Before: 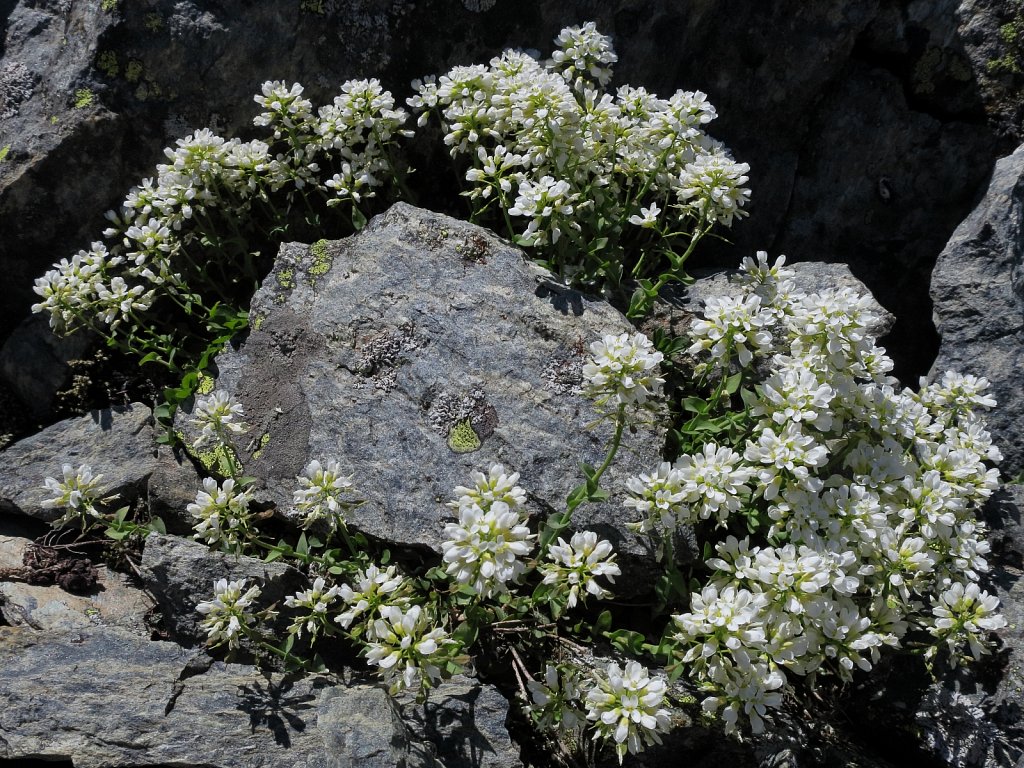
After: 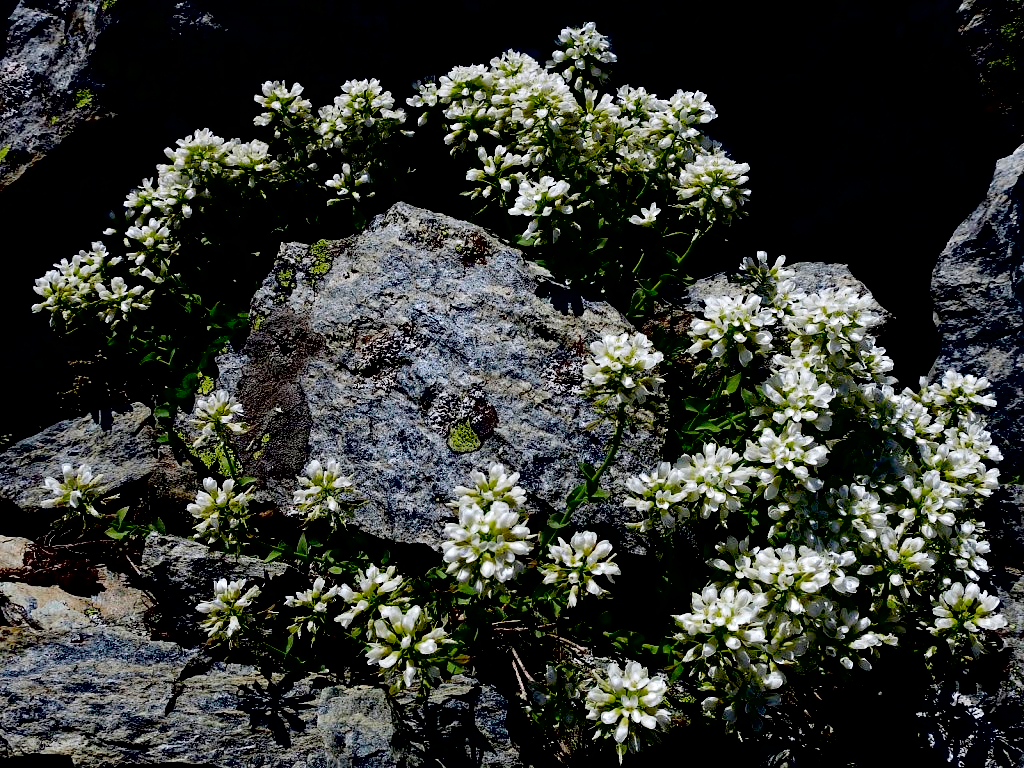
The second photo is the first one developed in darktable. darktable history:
exposure: black level correction 0.1, exposure -0.092 EV, compensate highlight preservation false
color zones: curves: ch0 [(0.203, 0.433) (0.607, 0.517) (0.697, 0.696) (0.705, 0.897)]
tone curve: curves: ch0 [(0, 0) (0.004, 0.001) (0.133, 0.112) (0.325, 0.362) (0.832, 0.893) (1, 1)], color space Lab, linked channels, preserve colors none
